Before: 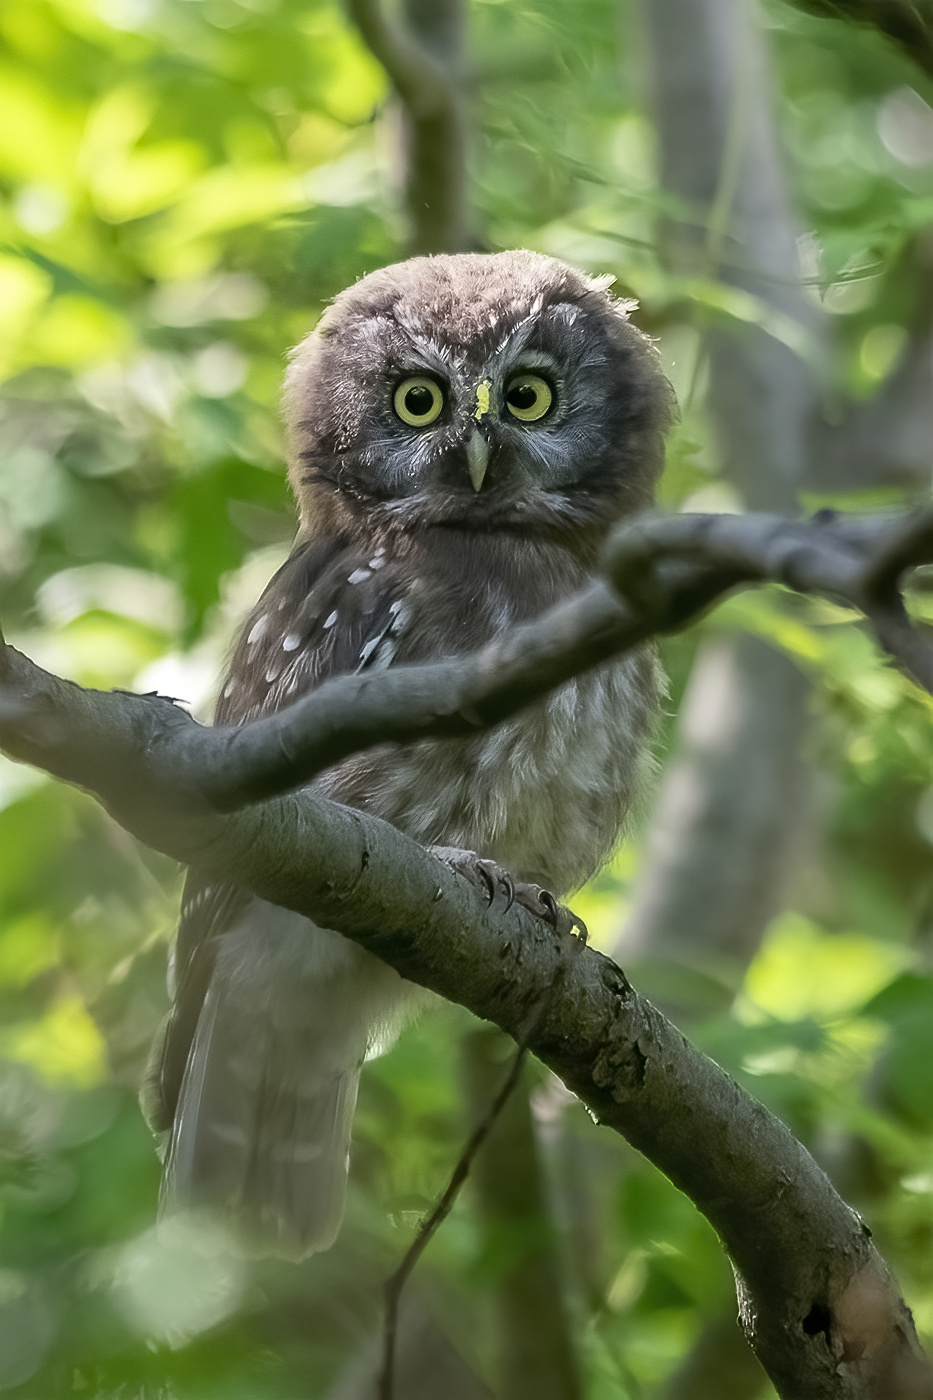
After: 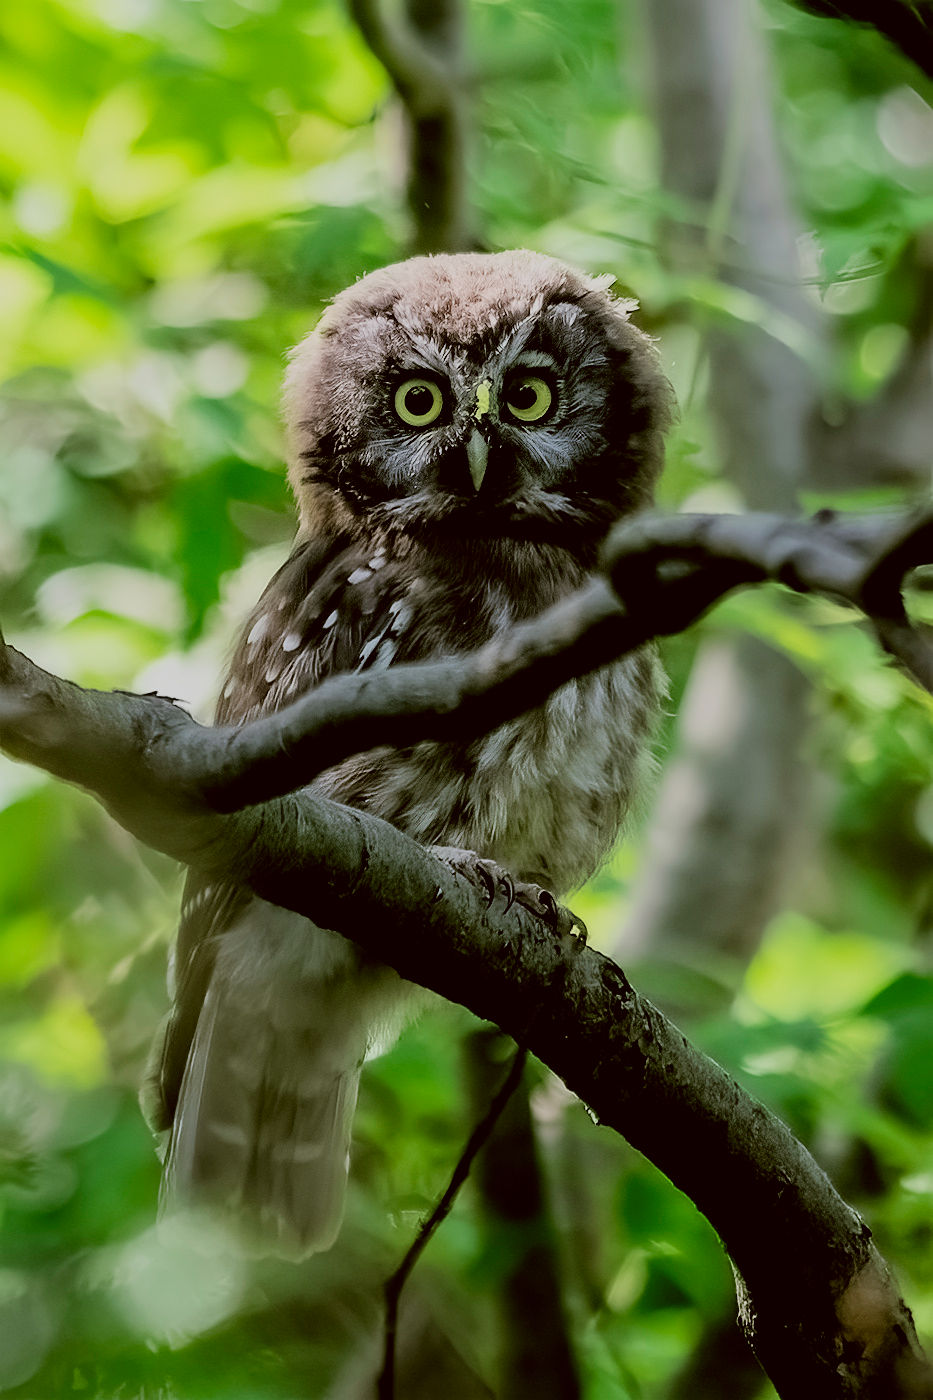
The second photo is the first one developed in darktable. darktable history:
color calibration: illuminant custom, x 0.373, y 0.388, temperature 4258.16 K, saturation algorithm version 1 (2020)
filmic rgb: black relative exposure -2.93 EV, white relative exposure 4.56 EV, hardness 1.69, contrast 1.254
color correction: highlights a* -1.52, highlights b* 10.58, shadows a* 0.731, shadows b* 19.51
